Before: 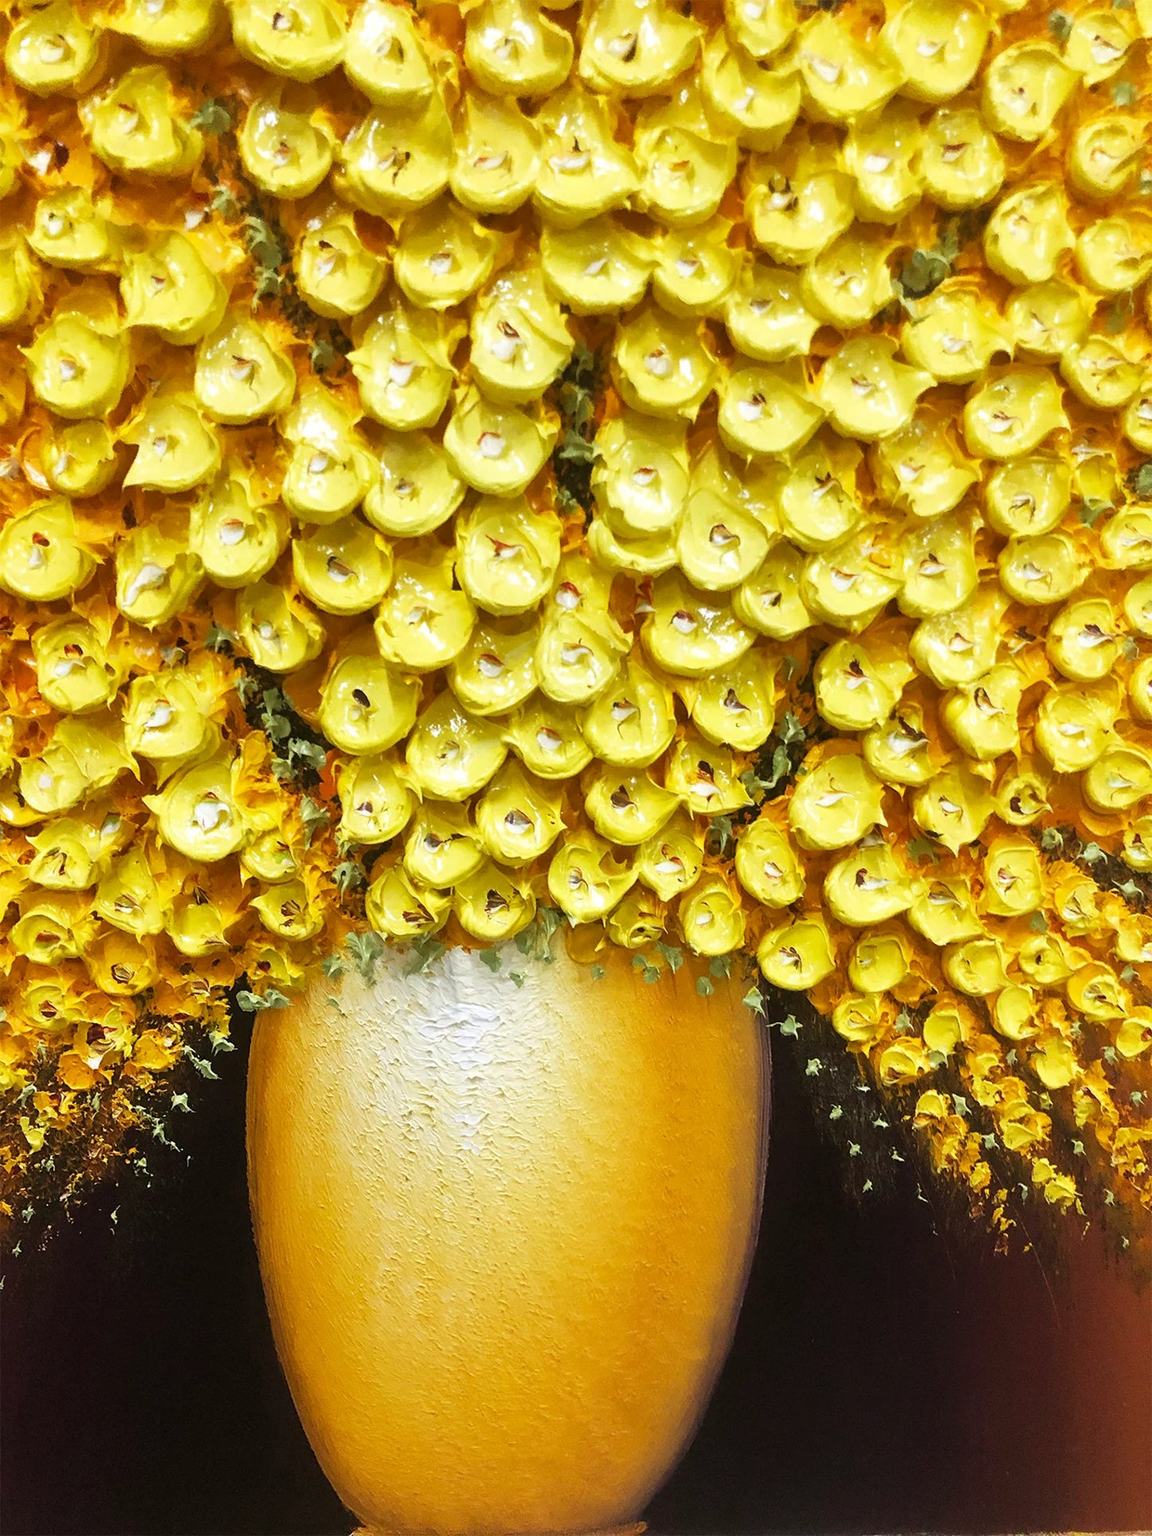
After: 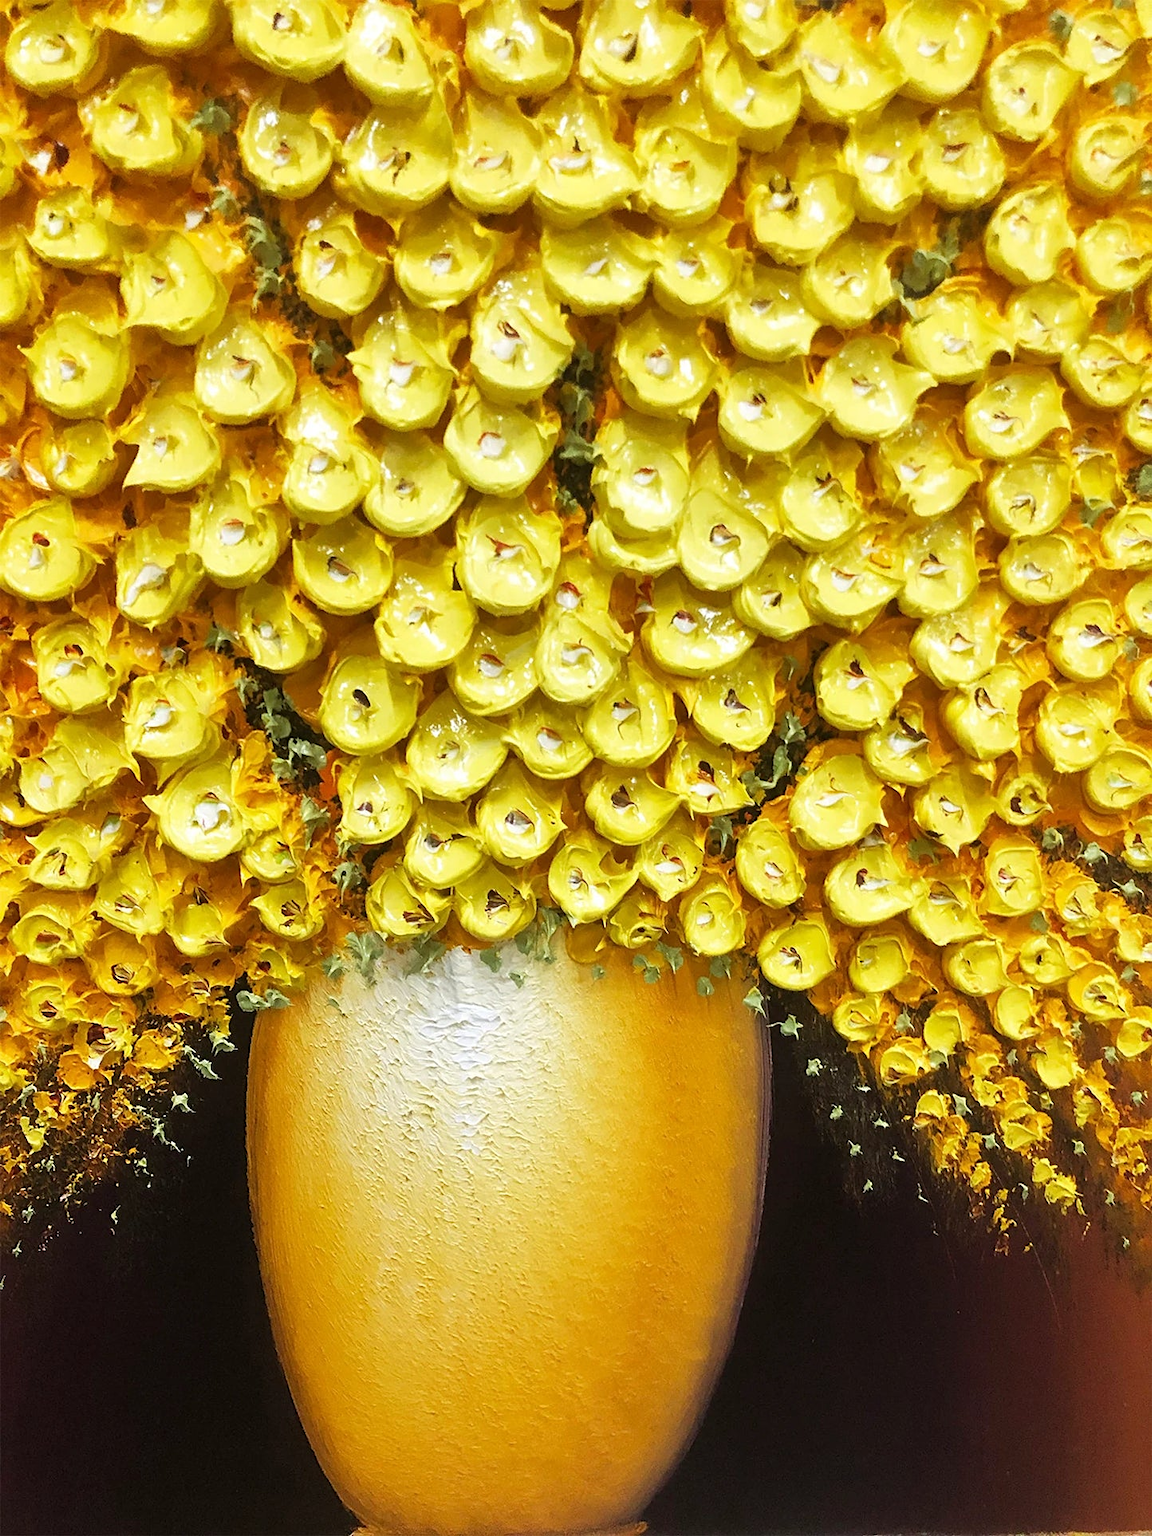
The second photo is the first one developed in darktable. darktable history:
levels: mode automatic
sharpen: amount 0.207
